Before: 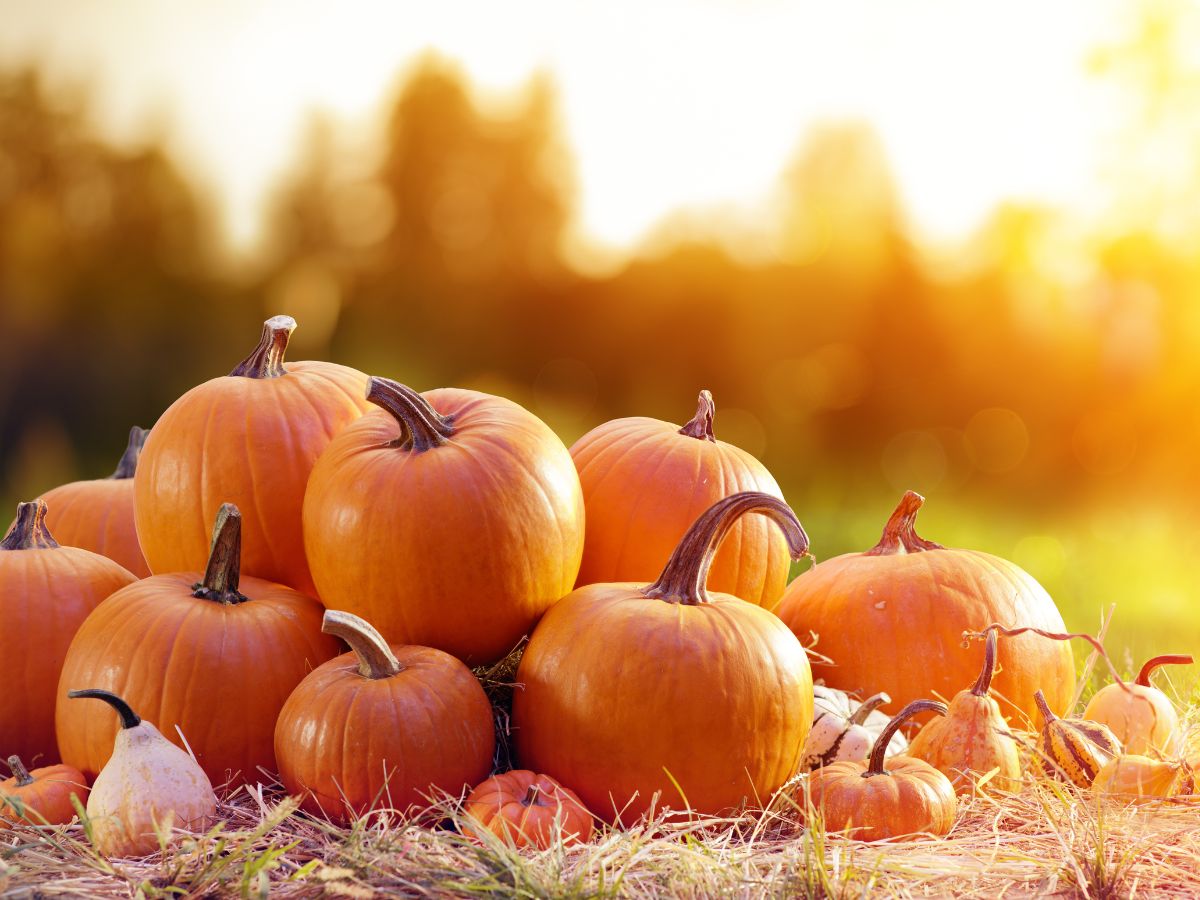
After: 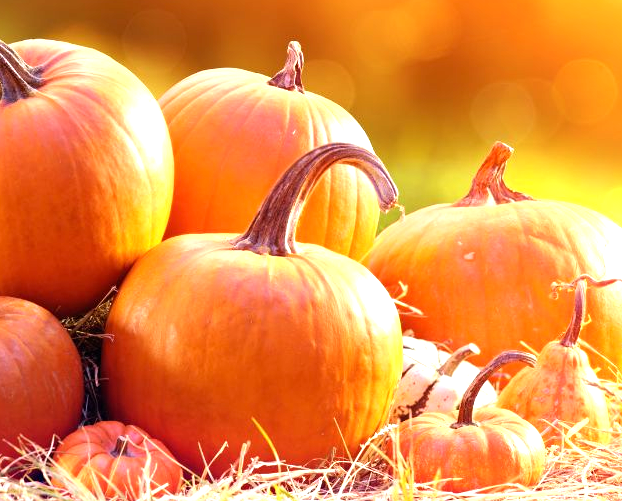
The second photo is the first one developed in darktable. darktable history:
exposure: exposure 0.496 EV, compensate highlight preservation false
crop: left 34.331%, top 38.778%, right 13.835%, bottom 5.468%
tone equalizer: -8 EV -0.449 EV, -7 EV -0.381 EV, -6 EV -0.308 EV, -5 EV -0.191 EV, -3 EV 0.219 EV, -2 EV 0.345 EV, -1 EV 0.39 EV, +0 EV 0.415 EV, smoothing 1
